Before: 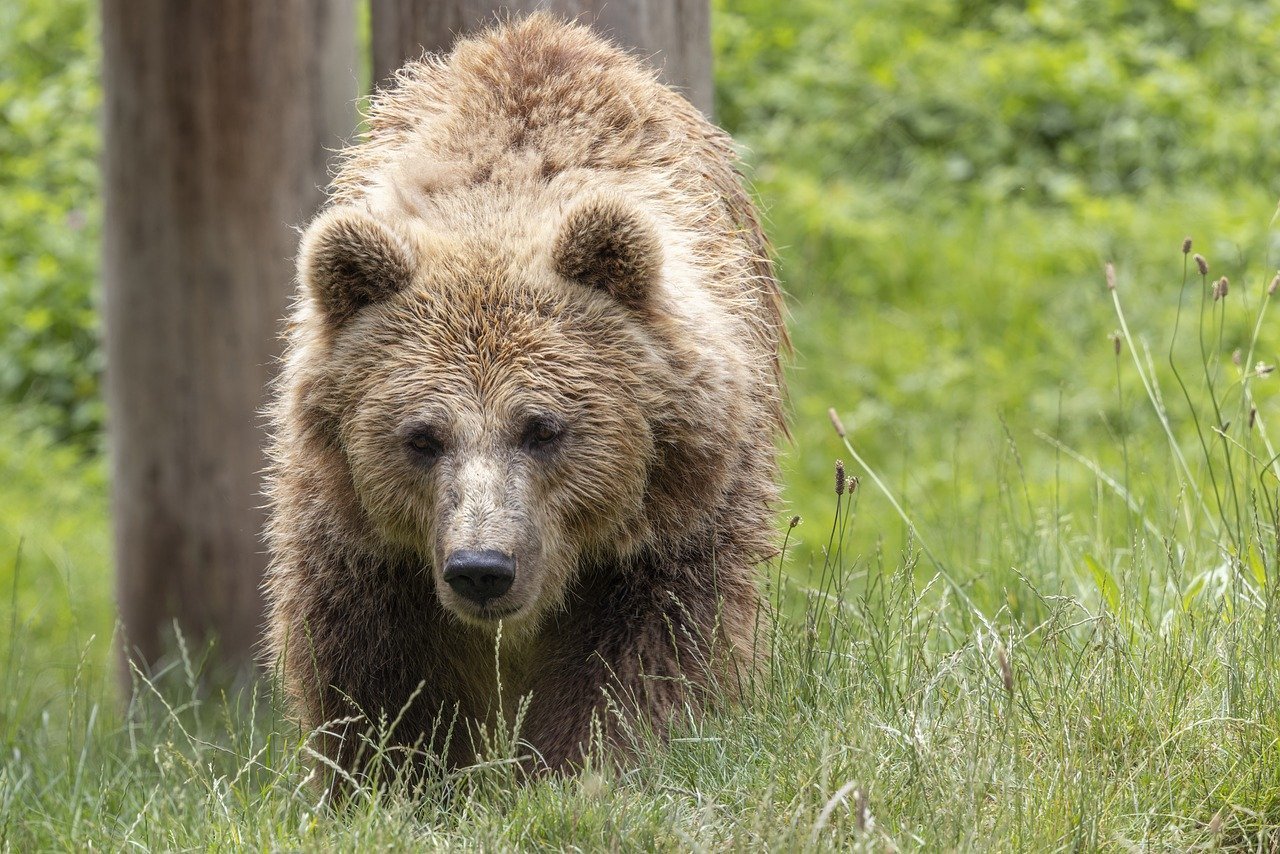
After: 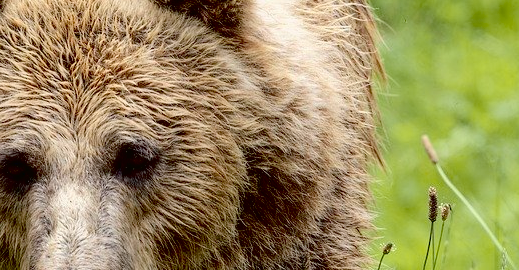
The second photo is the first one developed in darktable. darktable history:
exposure: black level correction 0.028, exposure -0.081 EV, compensate highlight preservation false
tone curve: curves: ch0 [(0, 0.01) (0.052, 0.045) (0.136, 0.133) (0.29, 0.332) (0.453, 0.531) (0.676, 0.751) (0.89, 0.919) (1, 1)]; ch1 [(0, 0) (0.094, 0.081) (0.285, 0.299) (0.385, 0.403) (0.447, 0.429) (0.495, 0.496) (0.544, 0.552) (0.589, 0.612) (0.722, 0.728) (1, 1)]; ch2 [(0, 0) (0.257, 0.217) (0.43, 0.421) (0.498, 0.507) (0.531, 0.544) (0.56, 0.579) (0.625, 0.642) (1, 1)], color space Lab, independent channels, preserve colors none
crop: left 31.844%, top 32.026%, right 27.553%, bottom 36.243%
